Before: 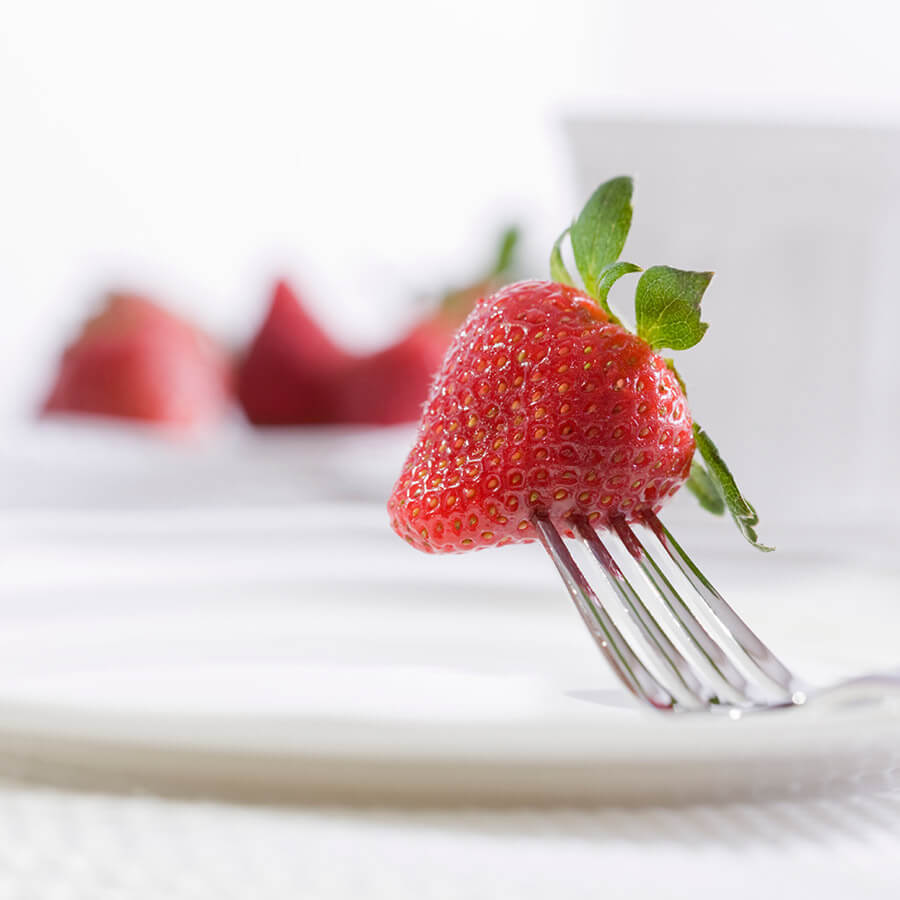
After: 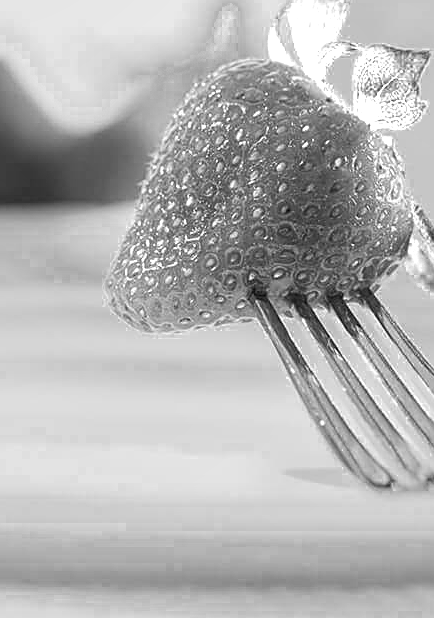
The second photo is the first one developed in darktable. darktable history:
sharpen: on, module defaults
local contrast: highlights 83%, shadows 81%
white balance: red 0.983, blue 1.036
color zones: curves: ch0 [(0, 0.554) (0.146, 0.662) (0.293, 0.86) (0.503, 0.774) (0.637, 0.106) (0.74, 0.072) (0.866, 0.488) (0.998, 0.569)]; ch1 [(0, 0) (0.143, 0) (0.286, 0) (0.429, 0) (0.571, 0) (0.714, 0) (0.857, 0)]
crop: left 31.379%, top 24.658%, right 20.326%, bottom 6.628%
